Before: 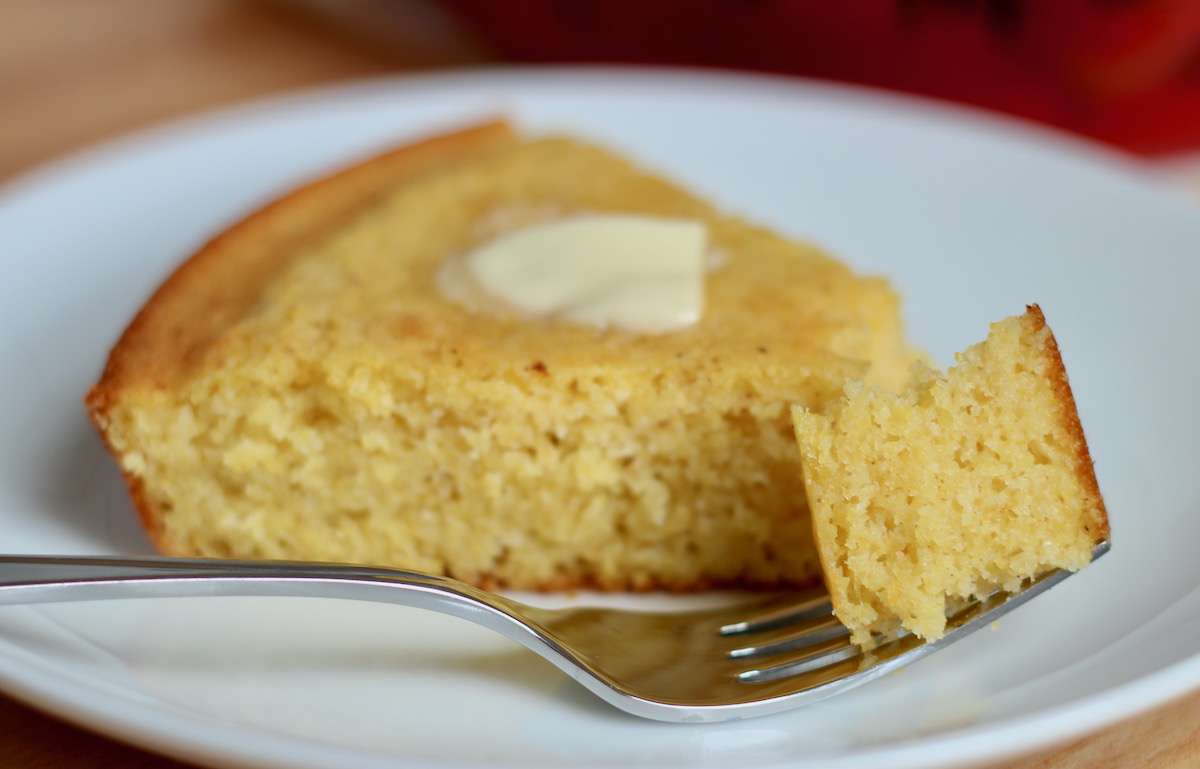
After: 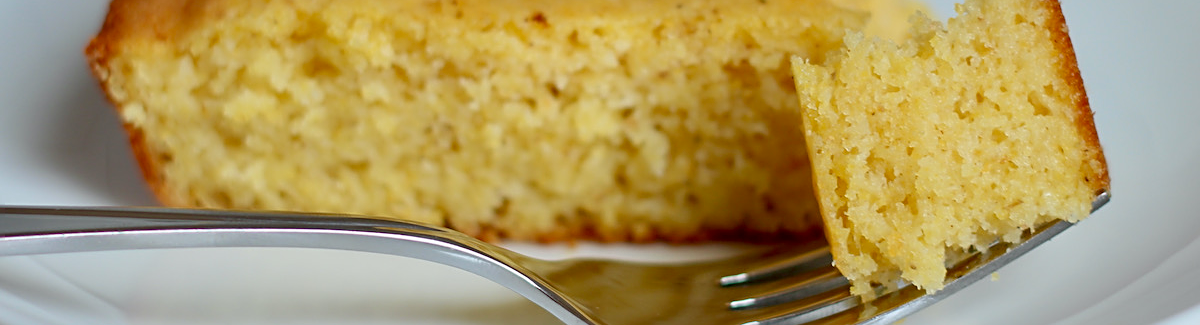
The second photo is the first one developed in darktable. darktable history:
contrast brightness saturation: contrast -0.014, brightness -0.006, saturation 0.039
sharpen: on, module defaults
crop: top 45.503%, bottom 12.197%
